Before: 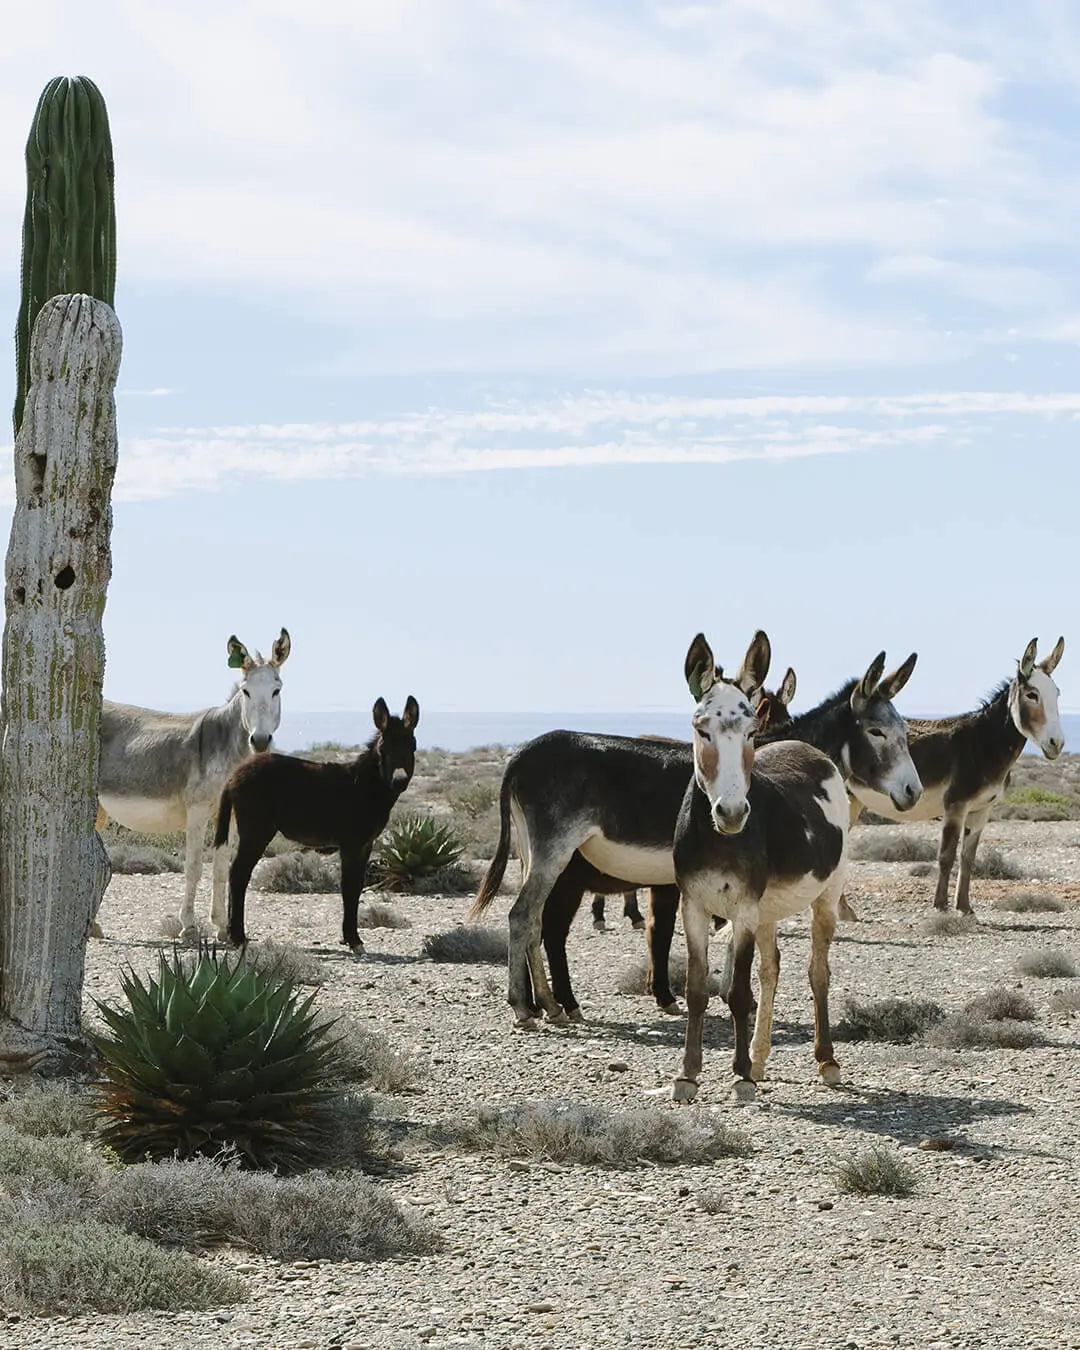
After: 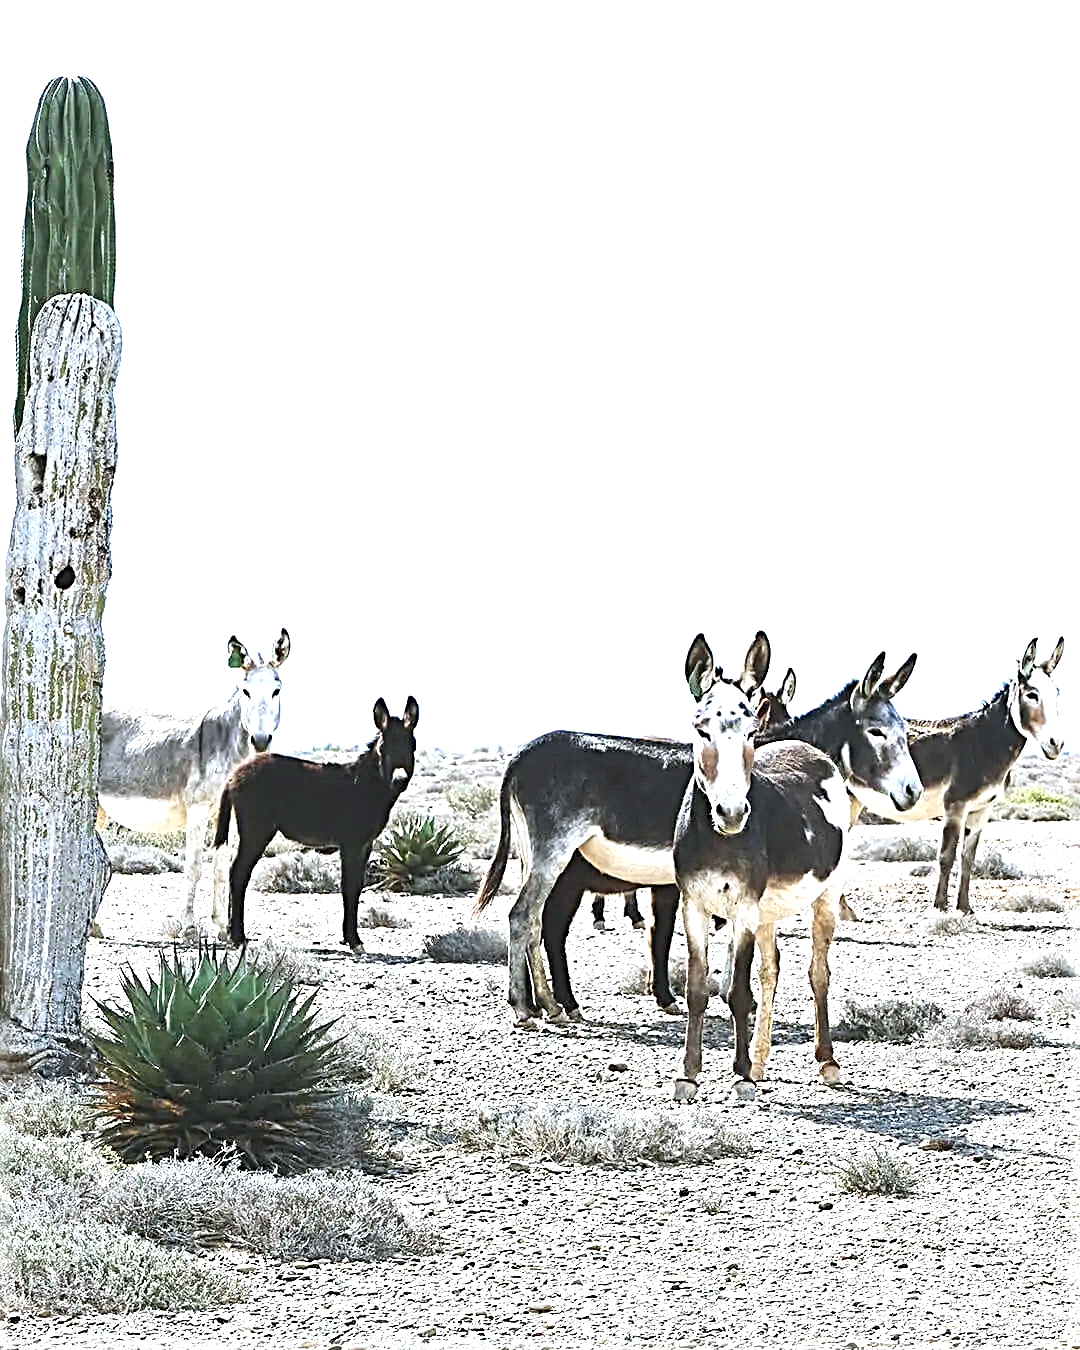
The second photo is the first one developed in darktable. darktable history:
sharpen: radius 3.69, amount 0.928
color calibration: illuminant as shot in camera, x 0.366, y 0.378, temperature 4425.7 K, saturation algorithm version 1 (2020)
exposure: black level correction 0, exposure 1.75 EV, compensate exposure bias true, compensate highlight preservation false
